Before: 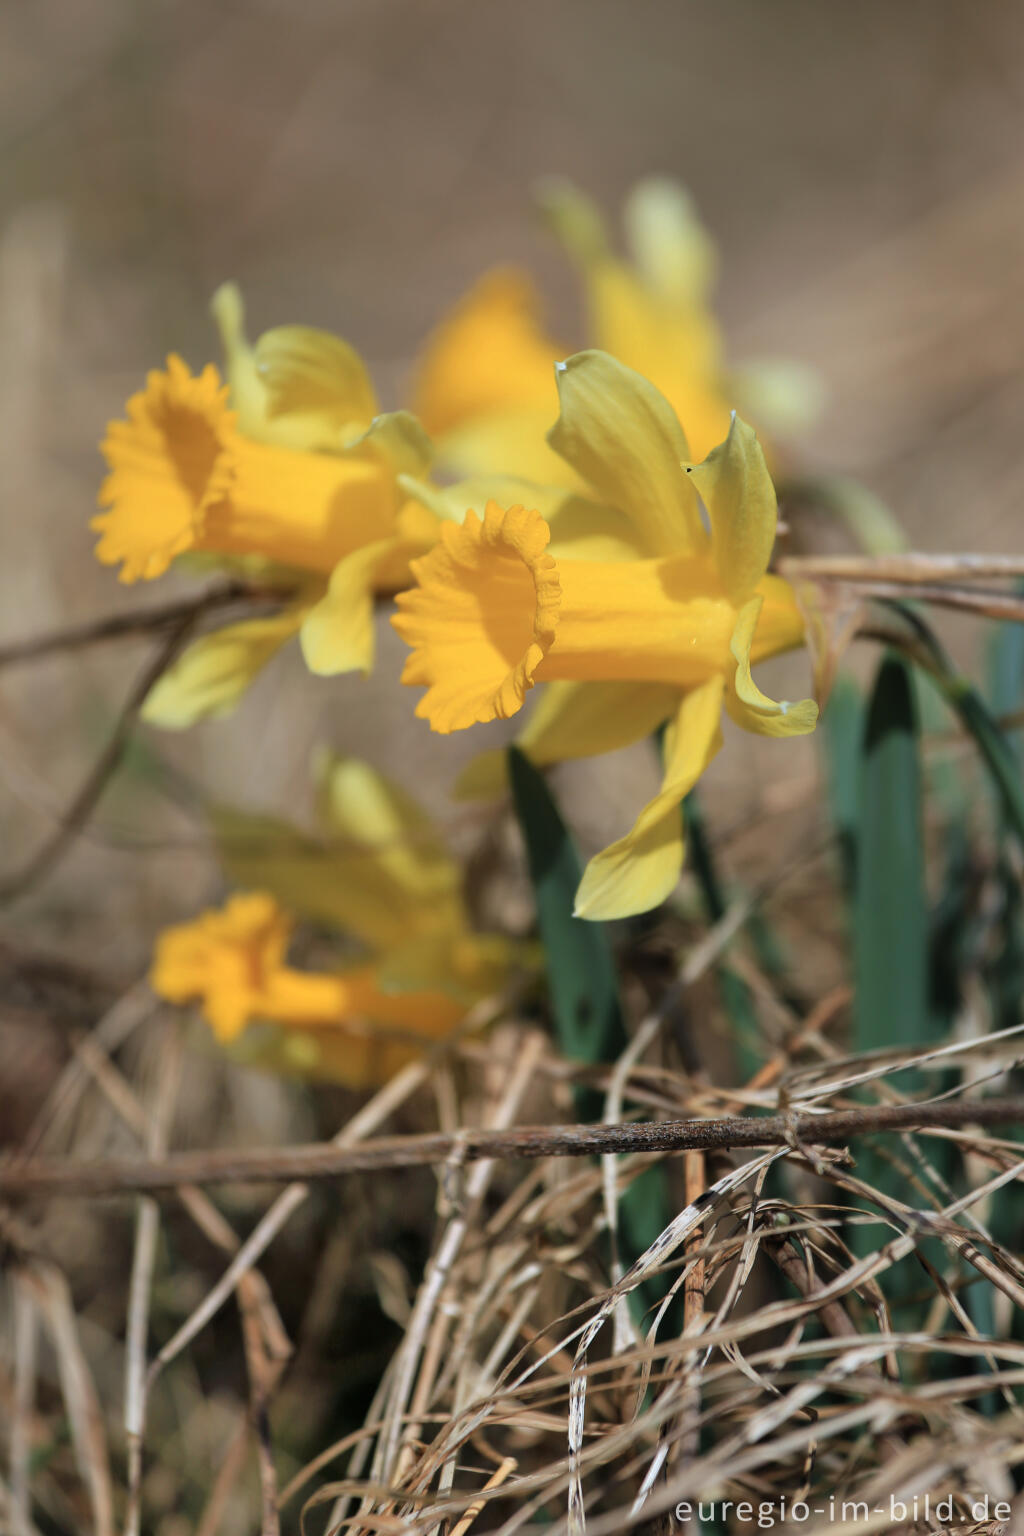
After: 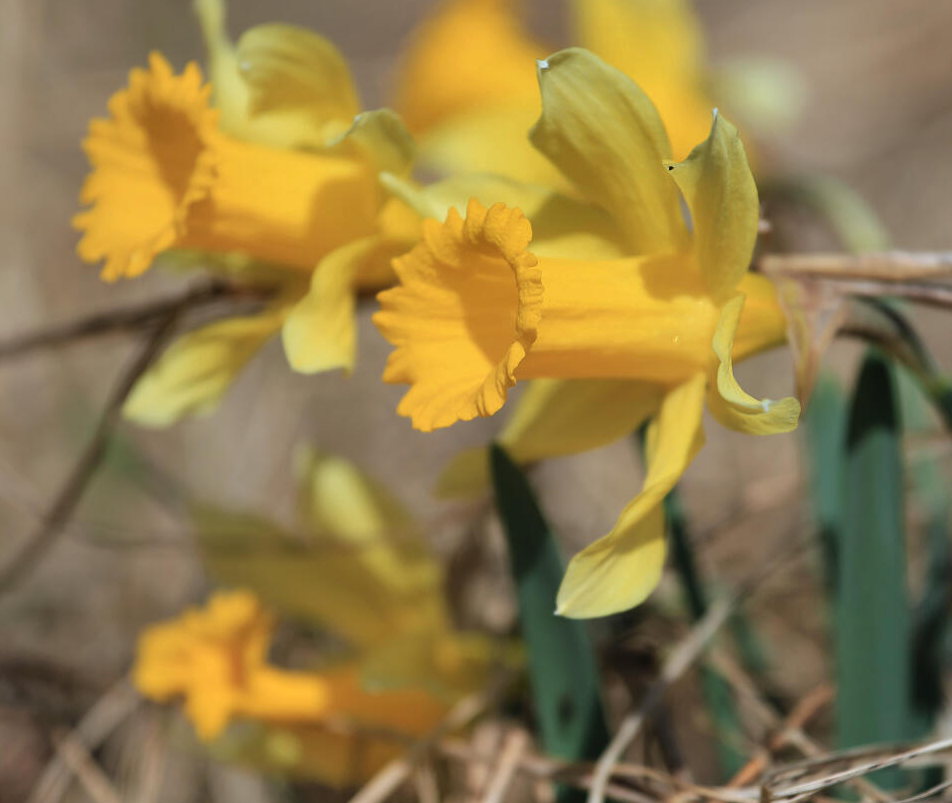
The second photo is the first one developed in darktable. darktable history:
crop: left 1.791%, top 19.681%, right 5.179%, bottom 28.022%
shadows and highlights: shadows color adjustment 97.99%, highlights color adjustment 58.15%, soften with gaussian
